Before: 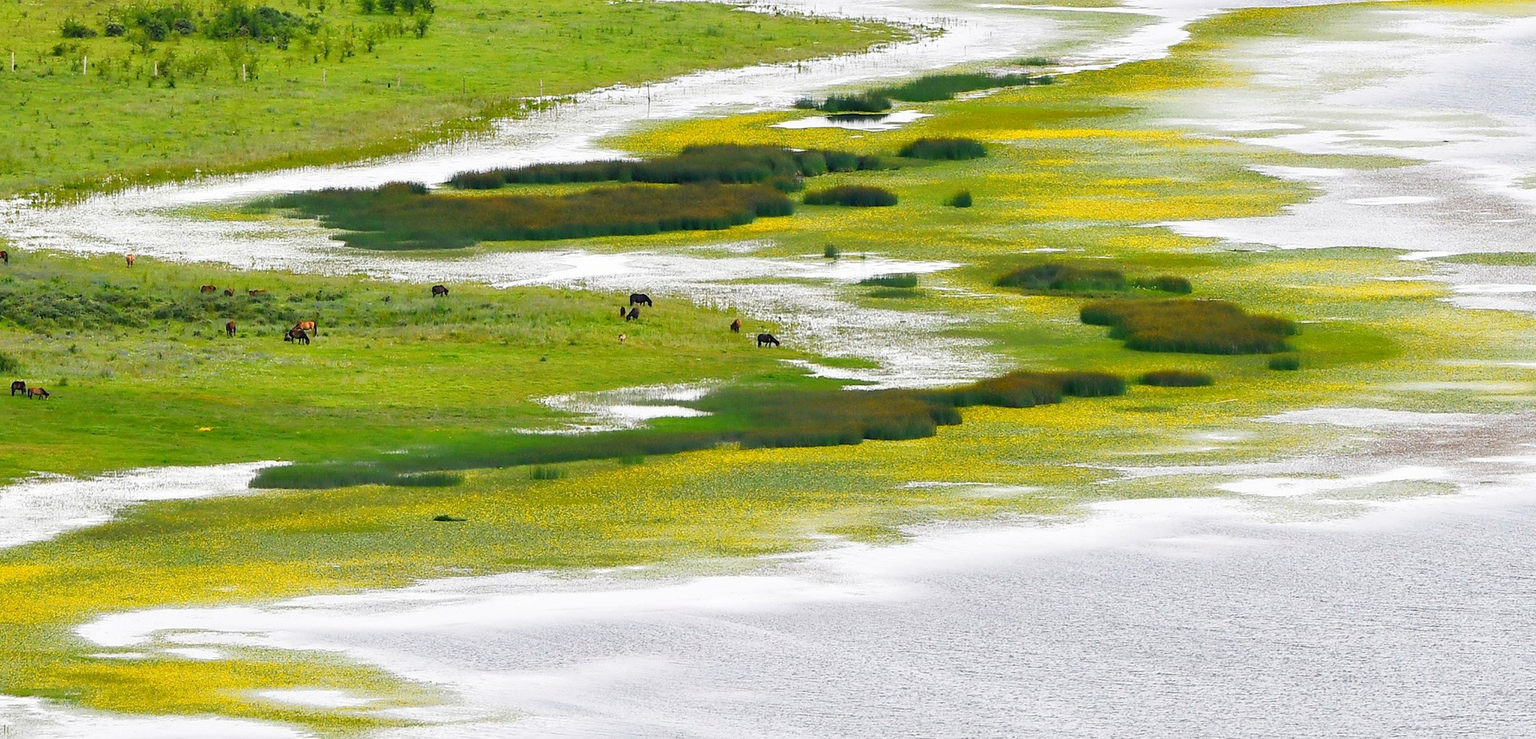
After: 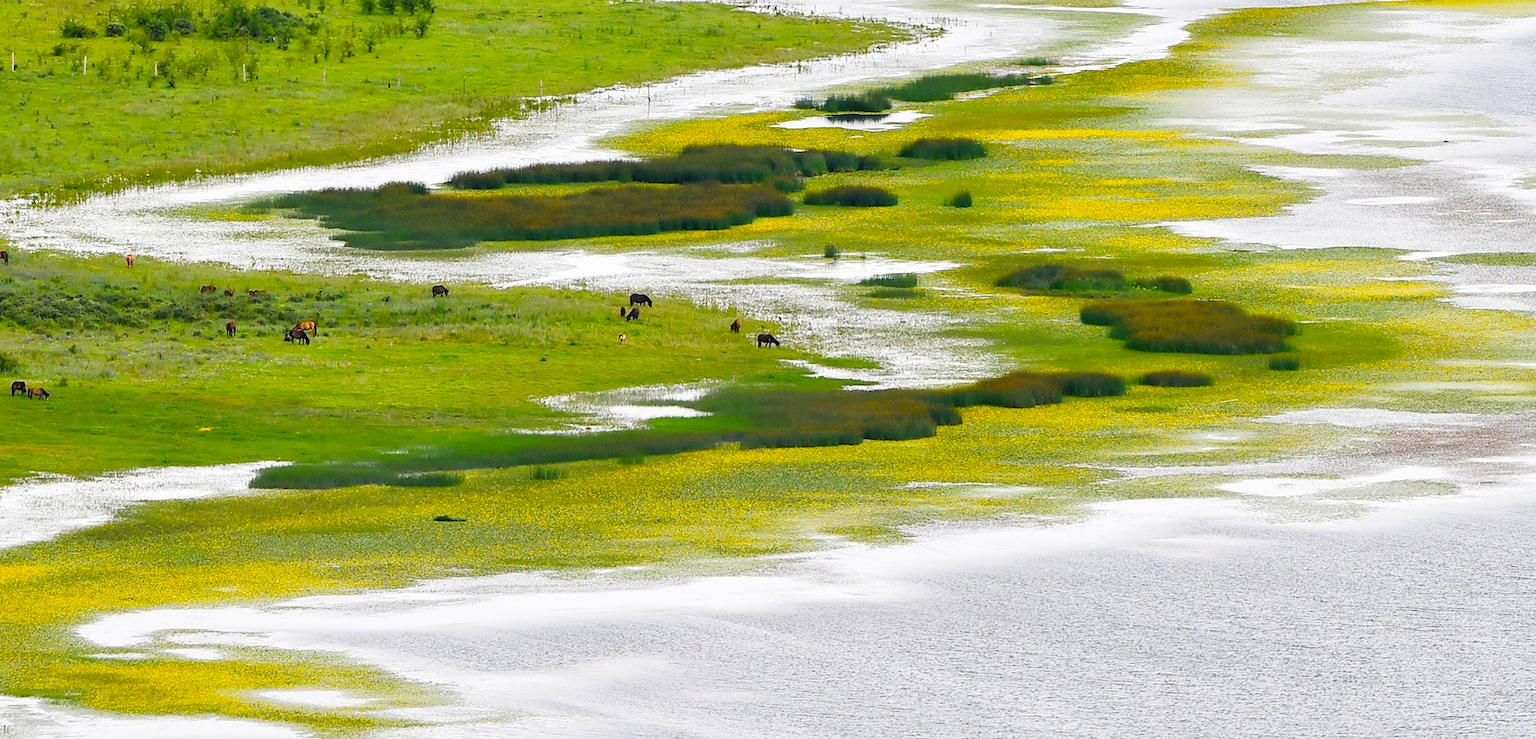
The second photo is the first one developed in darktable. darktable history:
color balance rgb: perceptual saturation grading › global saturation 9.644%
